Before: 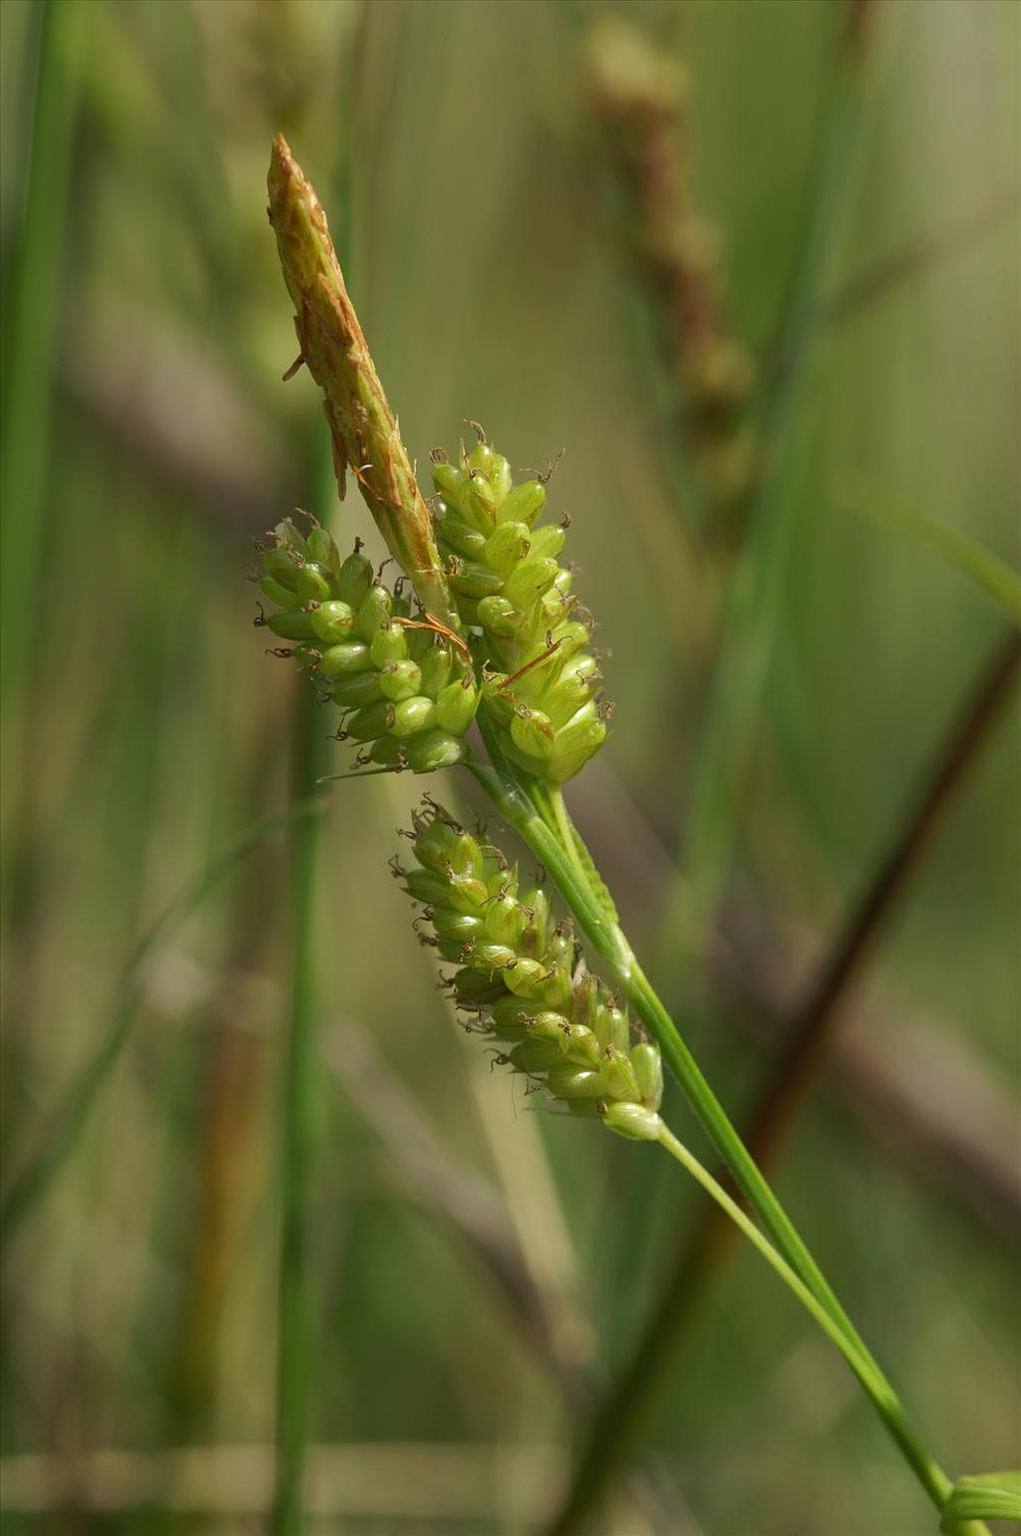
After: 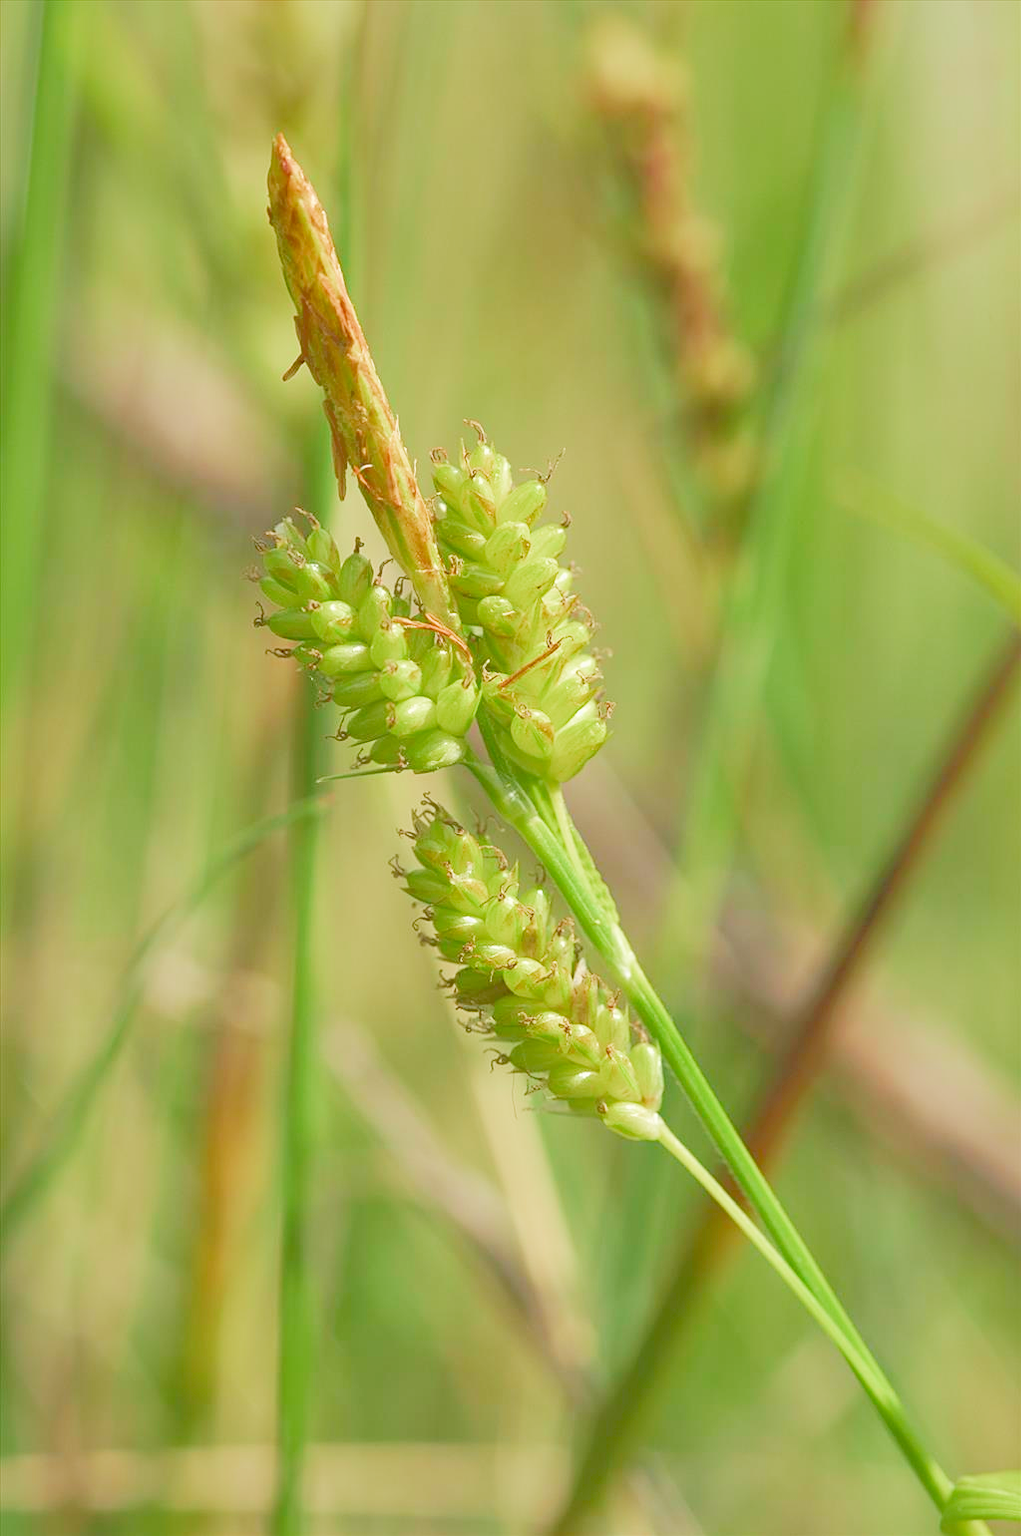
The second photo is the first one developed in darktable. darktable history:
shadows and highlights: on, module defaults
sharpen: amount 0.2
filmic rgb: middle gray luminance 2.5%, black relative exposure -10 EV, white relative exposure 7 EV, threshold 6 EV, dynamic range scaling 10%, target black luminance 0%, hardness 3.19, latitude 44.39%, contrast 0.682, highlights saturation mix 5%, shadows ↔ highlights balance 13.63%, add noise in highlights 0, color science v3 (2019), use custom middle-gray values true, iterations of high-quality reconstruction 0, contrast in highlights soft, enable highlight reconstruction true
